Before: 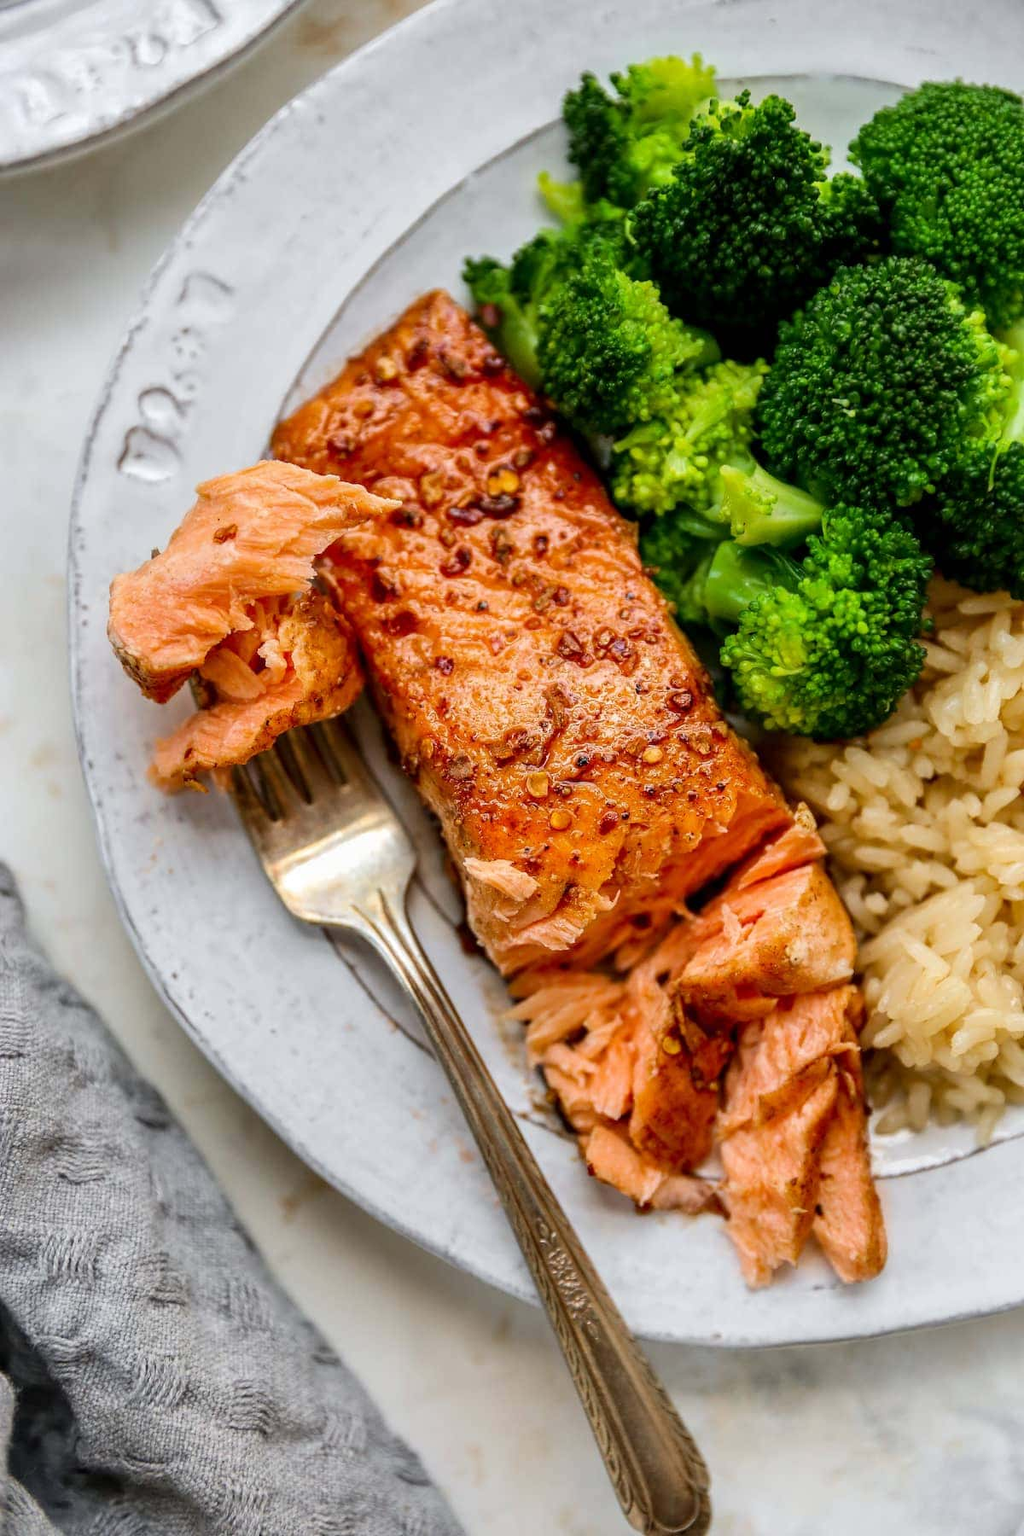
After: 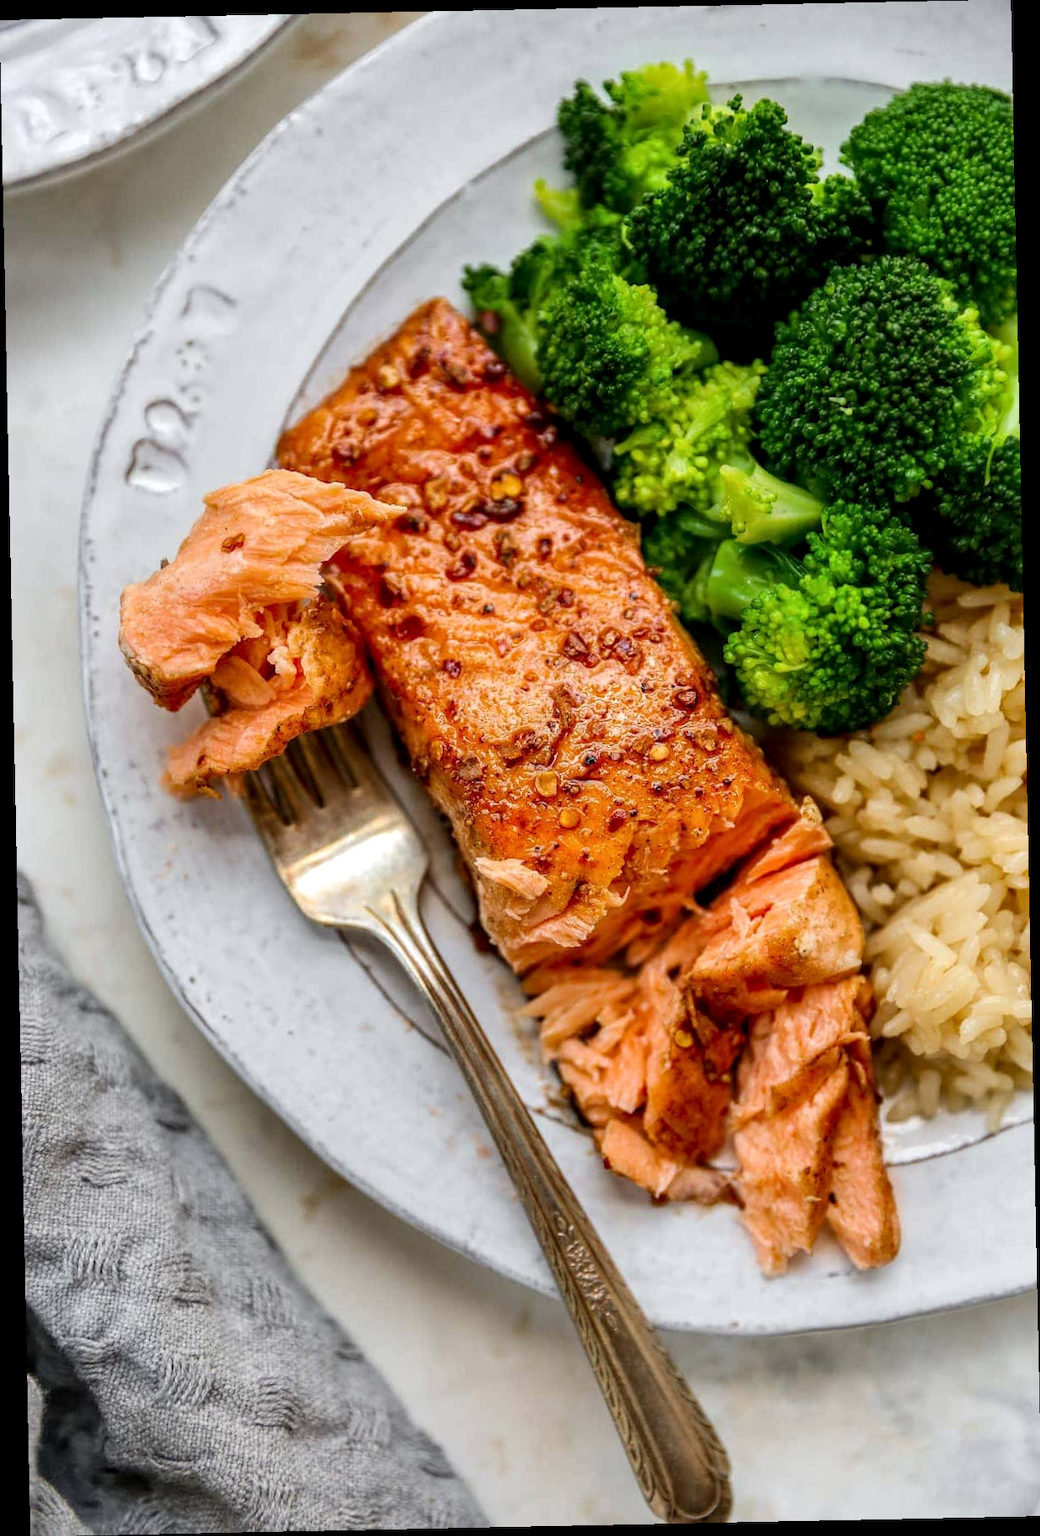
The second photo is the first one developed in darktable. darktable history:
rotate and perspective: rotation -1.17°, automatic cropping off
local contrast: highlights 100%, shadows 100%, detail 120%, midtone range 0.2
